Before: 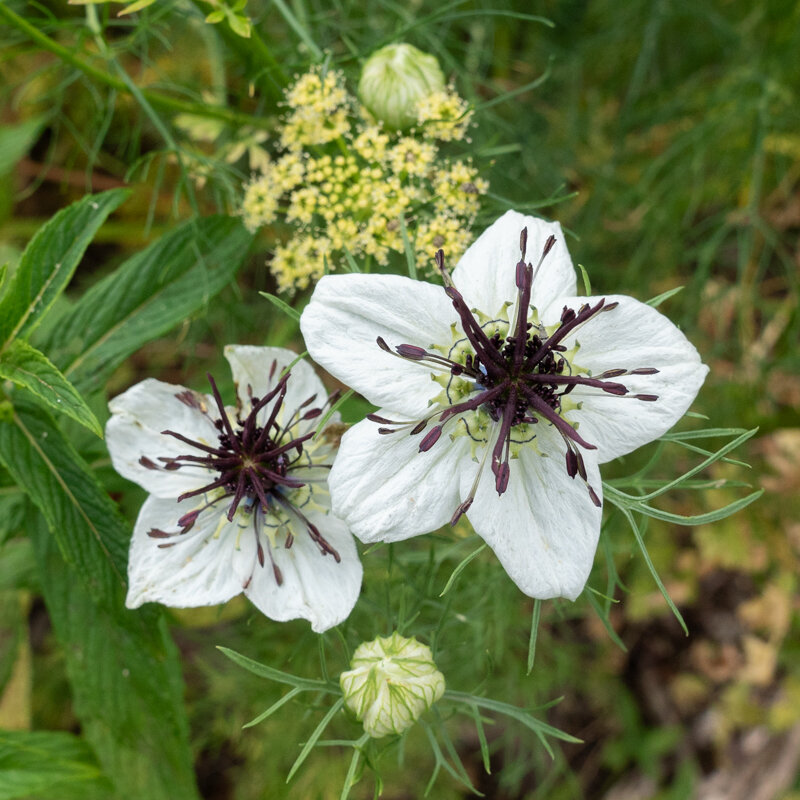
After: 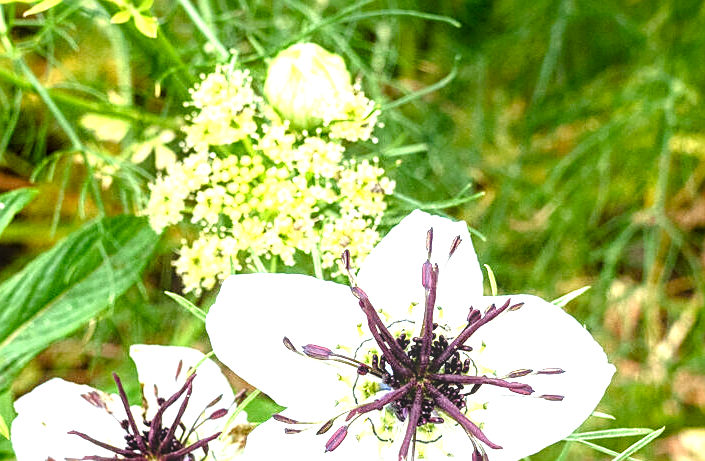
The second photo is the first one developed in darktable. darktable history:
crop and rotate: left 11.77%, bottom 42.294%
exposure: black level correction -0.002, exposure 0.712 EV, compensate highlight preservation false
tone equalizer: -8 EV -1.11 EV, -7 EV -1.02 EV, -6 EV -0.855 EV, -5 EV -0.573 EV, -3 EV 0.593 EV, -2 EV 0.873 EV, -1 EV 0.987 EV, +0 EV 1.07 EV
local contrast: detail 130%
color balance rgb: shadows lift › chroma 1.008%, shadows lift › hue 241.58°, perceptual saturation grading › global saturation 20%, perceptual saturation grading › highlights -24.897%, perceptual saturation grading › shadows 49.519%, global vibrance 19.396%
sharpen: on, module defaults
